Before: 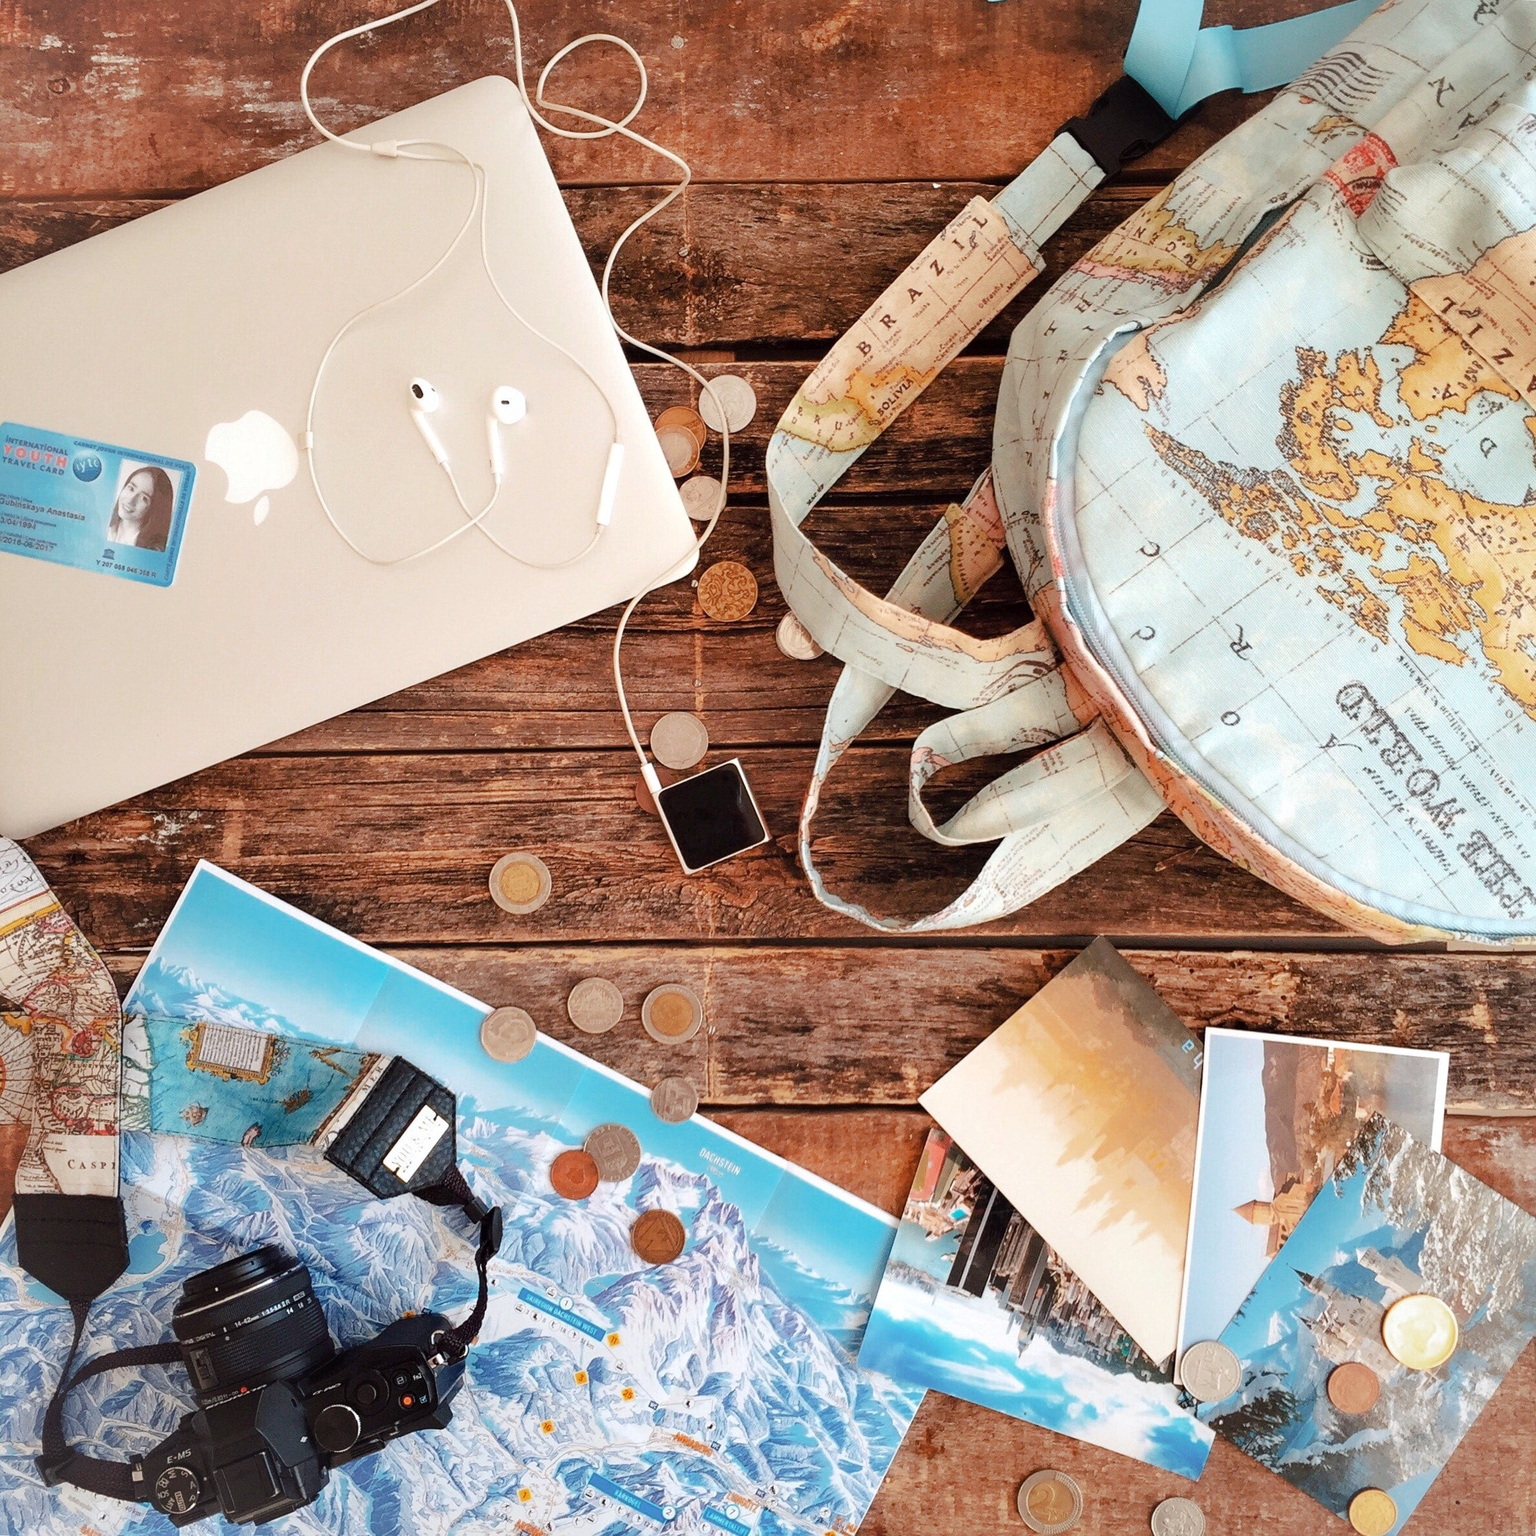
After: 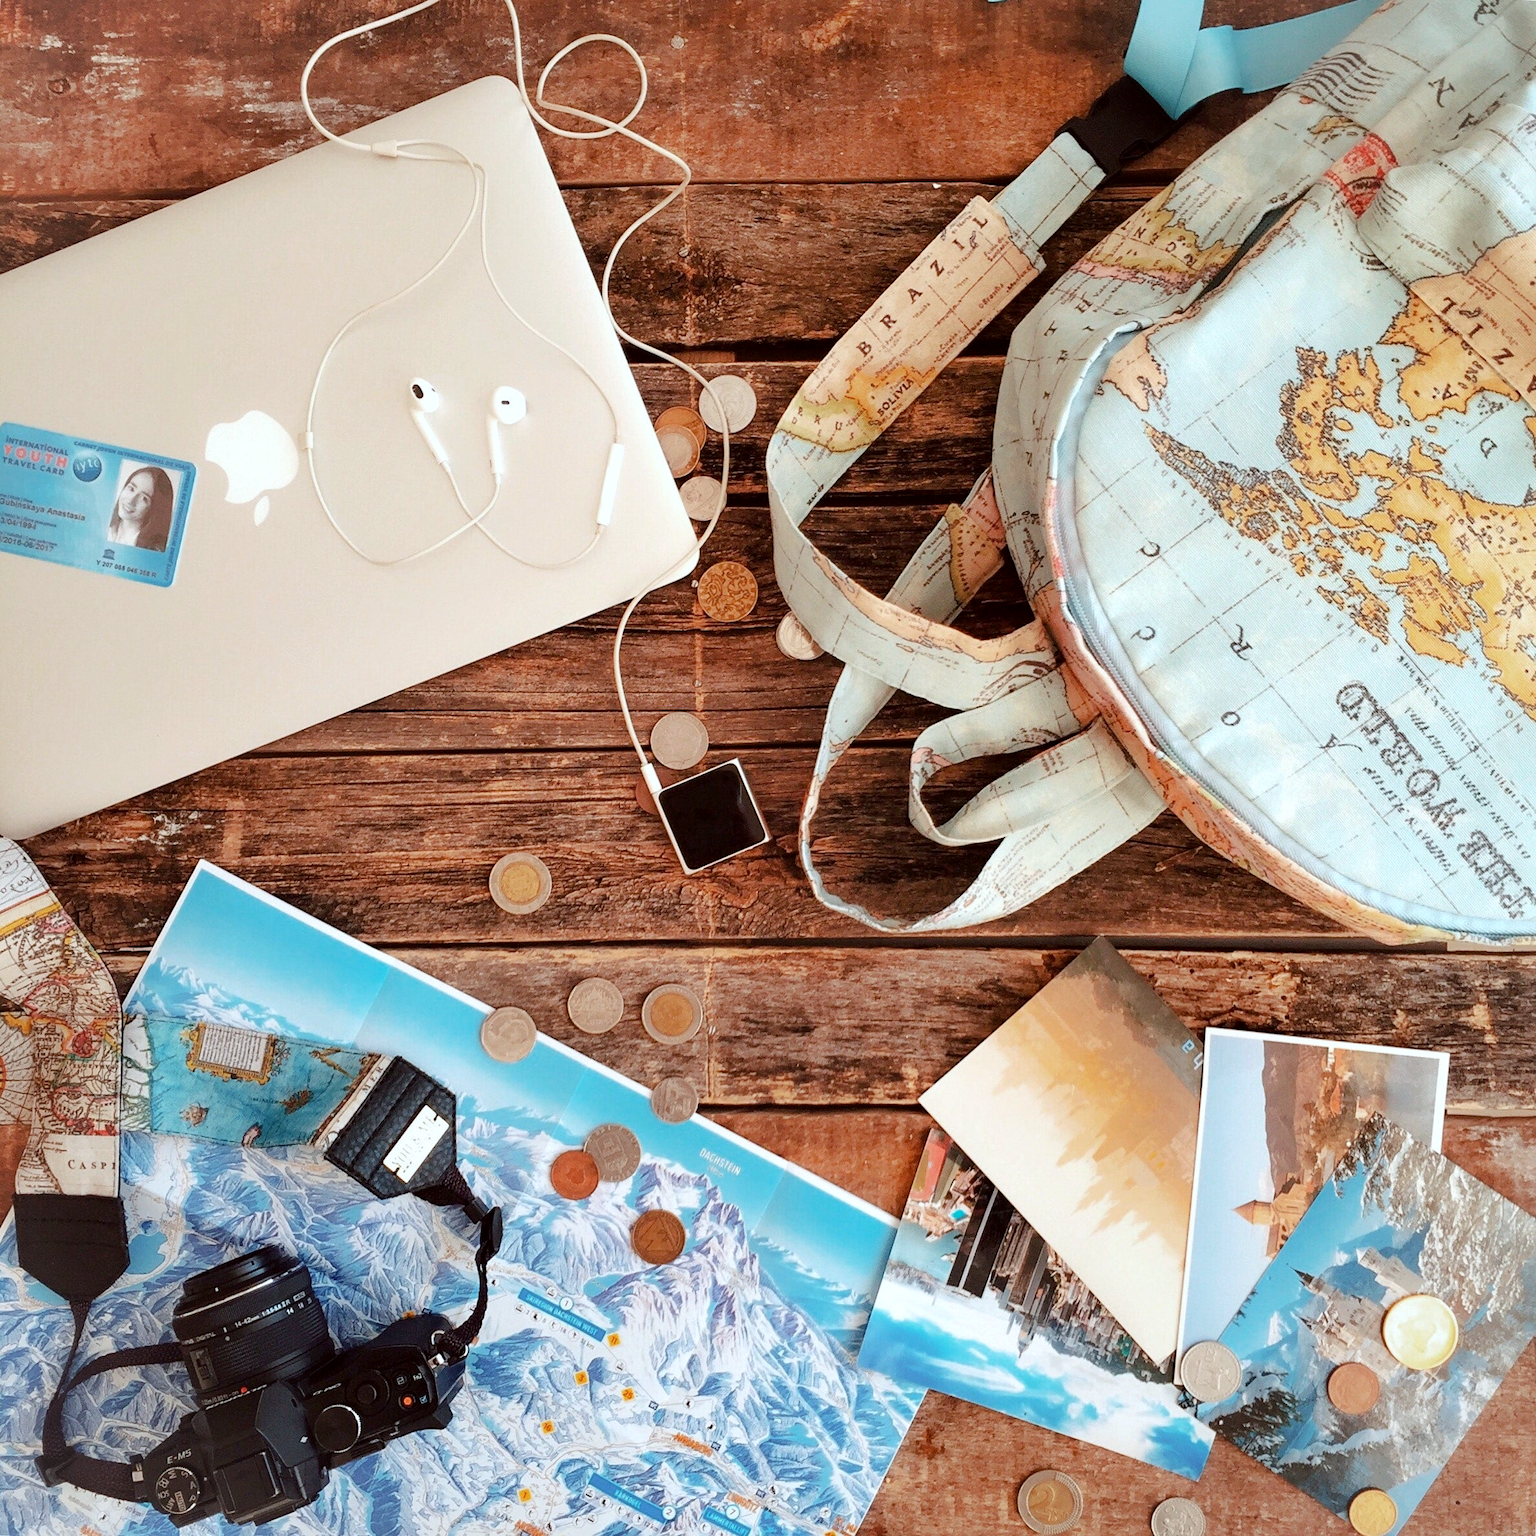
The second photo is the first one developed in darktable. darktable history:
color correction: highlights a* -2.73, highlights b* -2.09, shadows a* 2.41, shadows b* 2.73
color balance: mode lift, gamma, gain (sRGB), lift [0.97, 1, 1, 1], gamma [1.03, 1, 1, 1]
